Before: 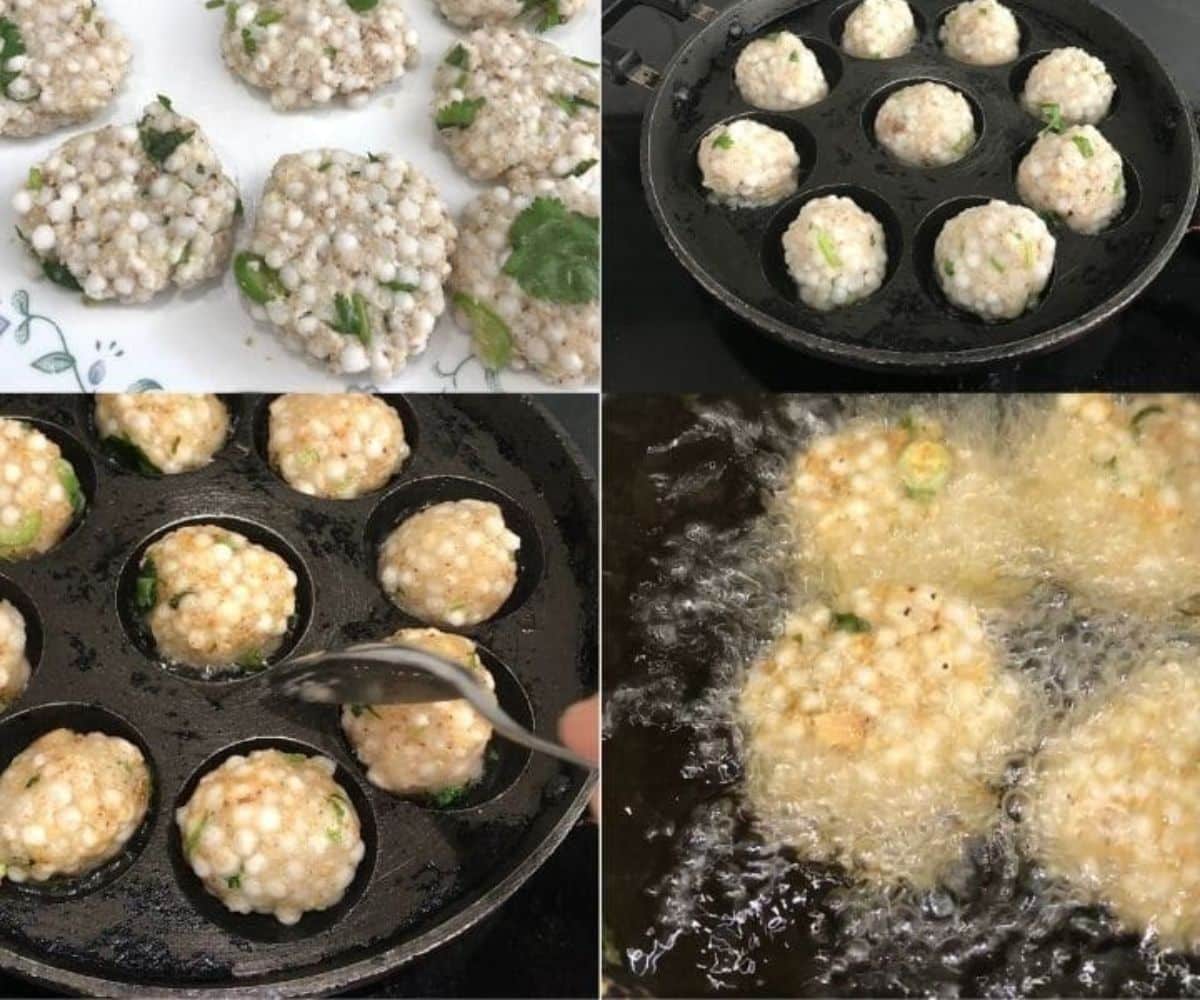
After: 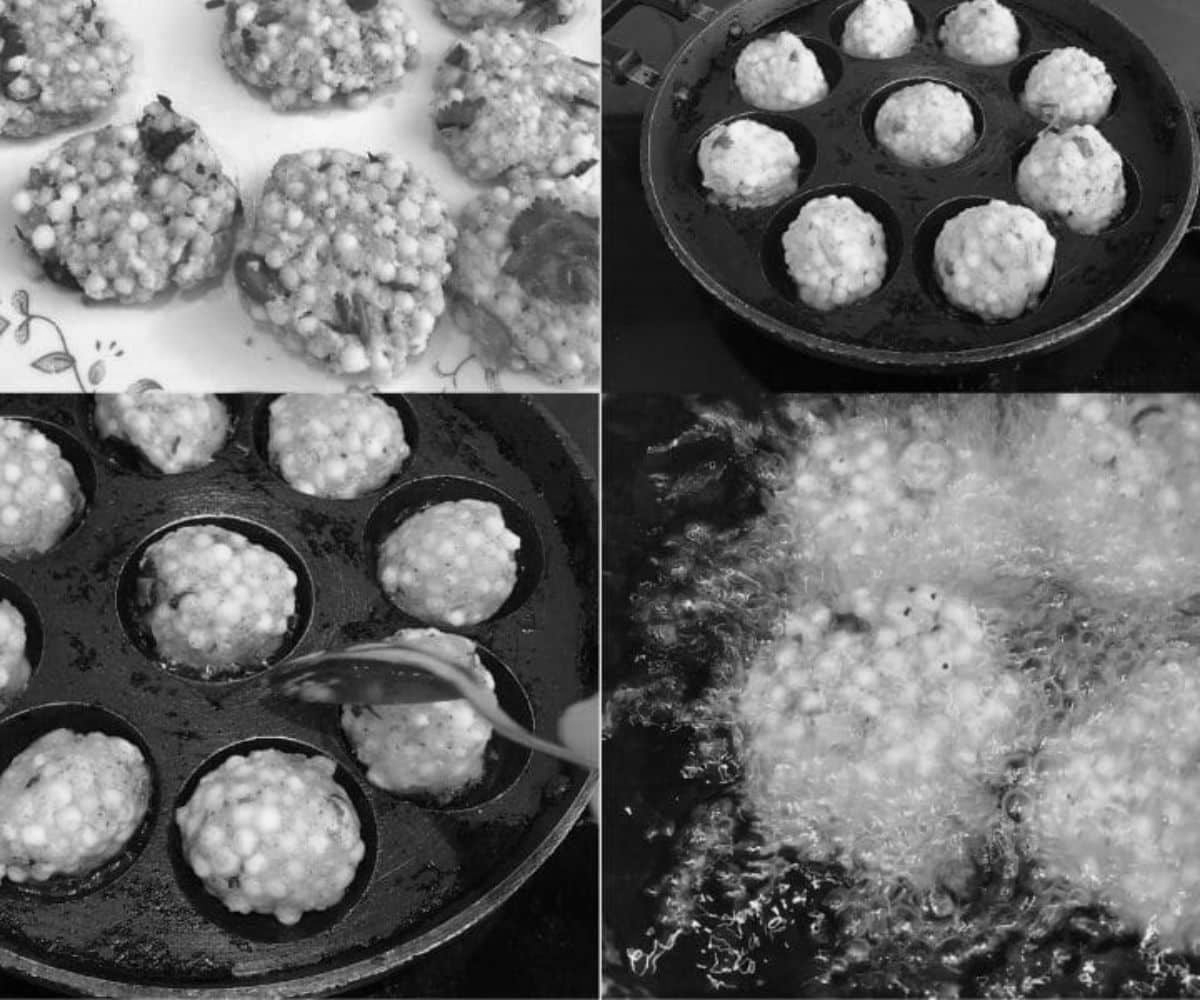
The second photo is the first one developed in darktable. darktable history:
shadows and highlights: shadows 5, soften with gaussian
color calibration: output gray [0.21, 0.42, 0.37, 0], gray › normalize channels true, illuminant same as pipeline (D50), adaptation XYZ, x 0.346, y 0.359, gamut compression 0
color zones: curves: ch1 [(0.29, 0.492) (0.373, 0.185) (0.509, 0.481)]; ch2 [(0.25, 0.462) (0.749, 0.457)], mix 40.67%
